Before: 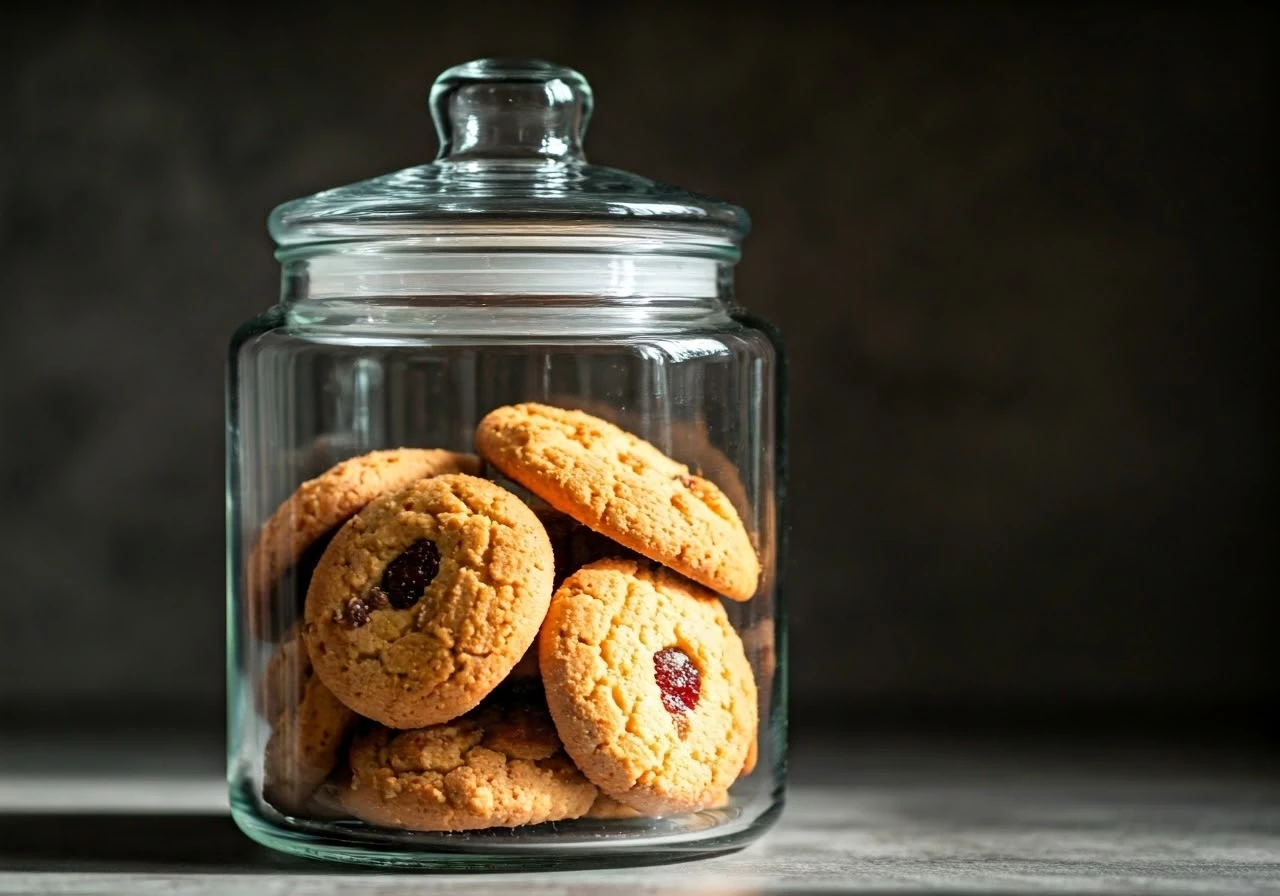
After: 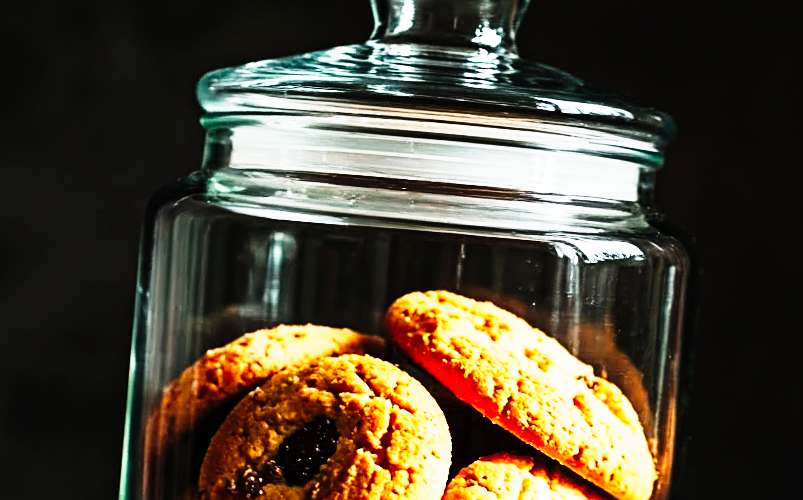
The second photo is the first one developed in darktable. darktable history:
crop and rotate: angle -4.99°, left 2.122%, top 6.945%, right 27.566%, bottom 30.519%
sharpen: on, module defaults
tone curve: curves: ch0 [(0, 0) (0.003, 0.001) (0.011, 0.005) (0.025, 0.01) (0.044, 0.016) (0.069, 0.019) (0.1, 0.024) (0.136, 0.03) (0.177, 0.045) (0.224, 0.071) (0.277, 0.122) (0.335, 0.202) (0.399, 0.326) (0.468, 0.471) (0.543, 0.638) (0.623, 0.798) (0.709, 0.913) (0.801, 0.97) (0.898, 0.983) (1, 1)], preserve colors none
